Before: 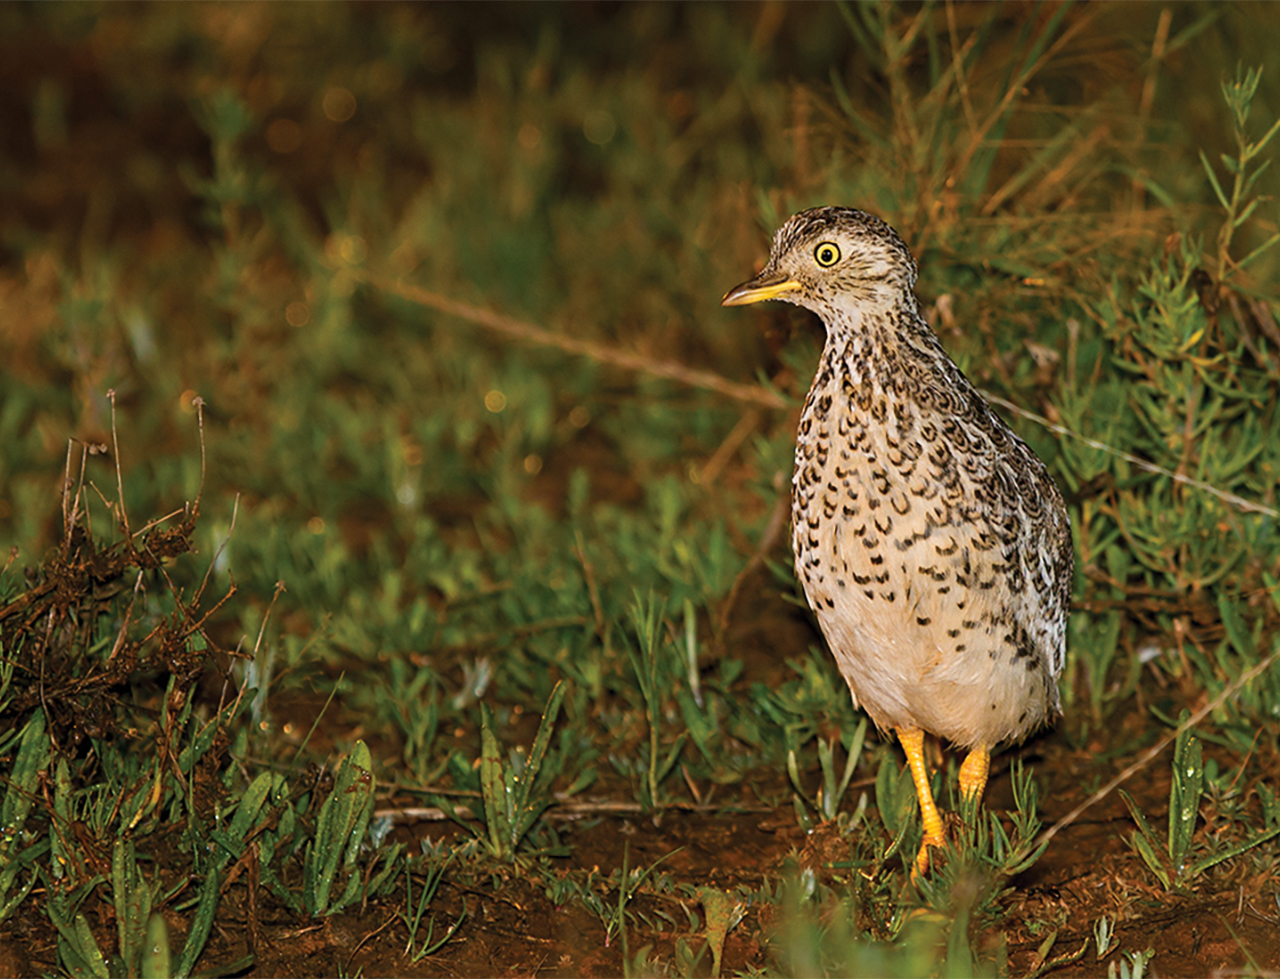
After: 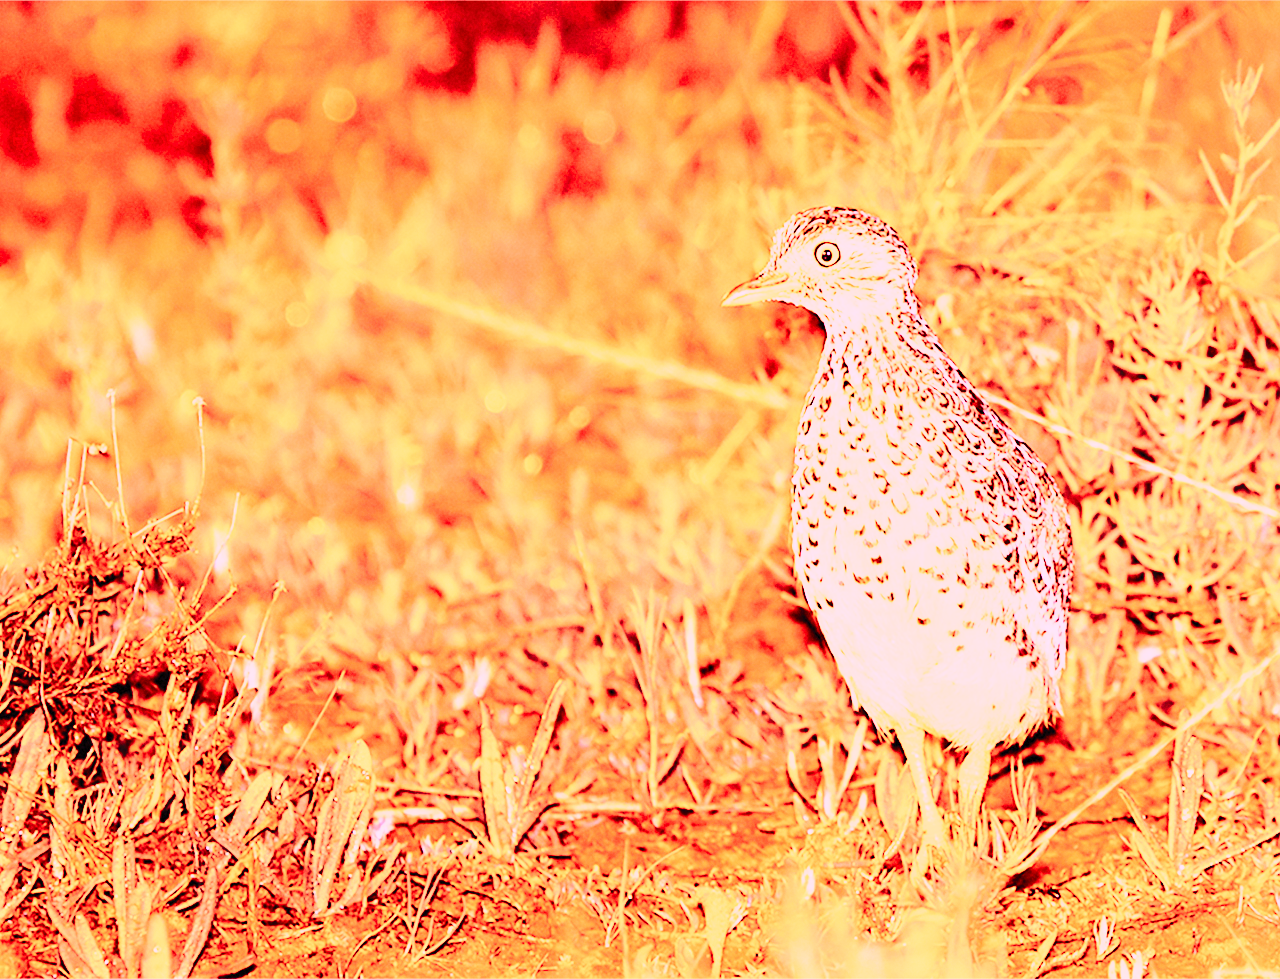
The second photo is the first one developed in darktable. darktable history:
base curve: curves: ch0 [(0, 0) (0.028, 0.03) (0.121, 0.232) (0.46, 0.748) (0.859, 0.968) (1, 1)], preserve colors none
contrast brightness saturation: contrast 0.62, brightness 0.34, saturation 0.14
white balance: red 4.26, blue 1.802
